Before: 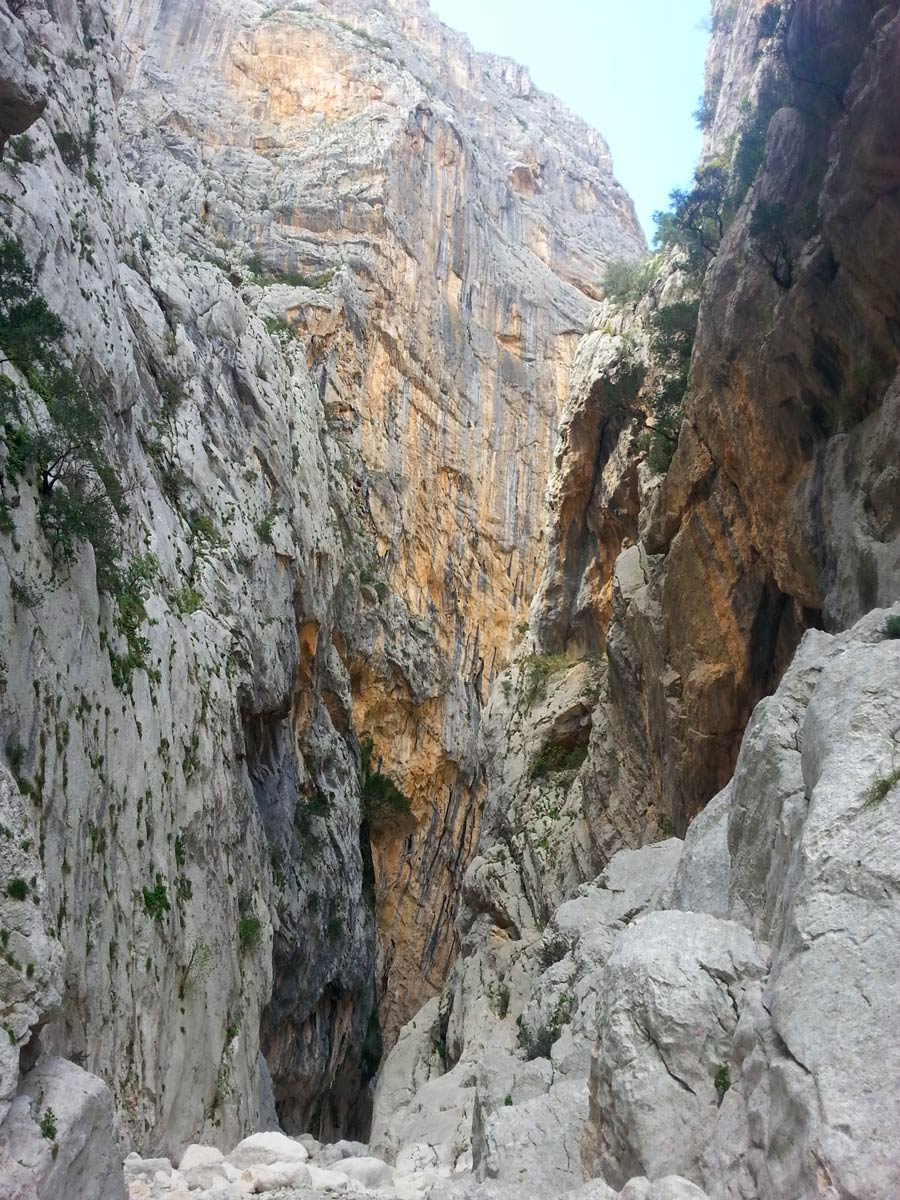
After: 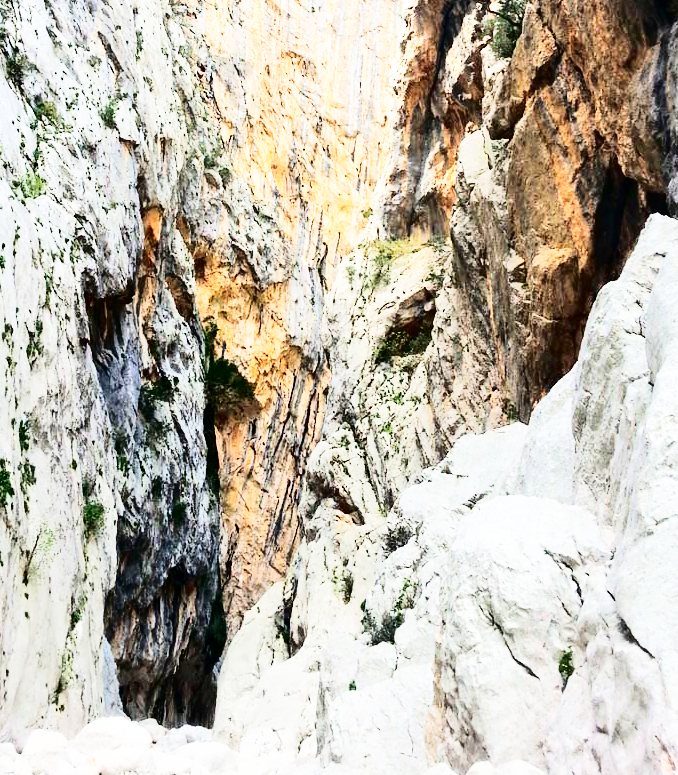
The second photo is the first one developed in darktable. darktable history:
shadows and highlights: shadows 29.25, highlights -29.23, shadows color adjustment 99.15%, highlights color adjustment 0.841%, low approximation 0.01, soften with gaussian
base curve: curves: ch0 [(0, 0) (0.007, 0.004) (0.027, 0.03) (0.046, 0.07) (0.207, 0.54) (0.442, 0.872) (0.673, 0.972) (1, 1)], preserve colors none
crop and rotate: left 17.369%, top 34.63%, right 7.241%, bottom 0.786%
tone curve: curves: ch0 [(0, 0) (0.003, 0.001) (0.011, 0.004) (0.025, 0.009) (0.044, 0.016) (0.069, 0.025) (0.1, 0.036) (0.136, 0.059) (0.177, 0.103) (0.224, 0.175) (0.277, 0.274) (0.335, 0.395) (0.399, 0.52) (0.468, 0.635) (0.543, 0.733) (0.623, 0.817) (0.709, 0.888) (0.801, 0.93) (0.898, 0.964) (1, 1)], color space Lab, independent channels, preserve colors none
